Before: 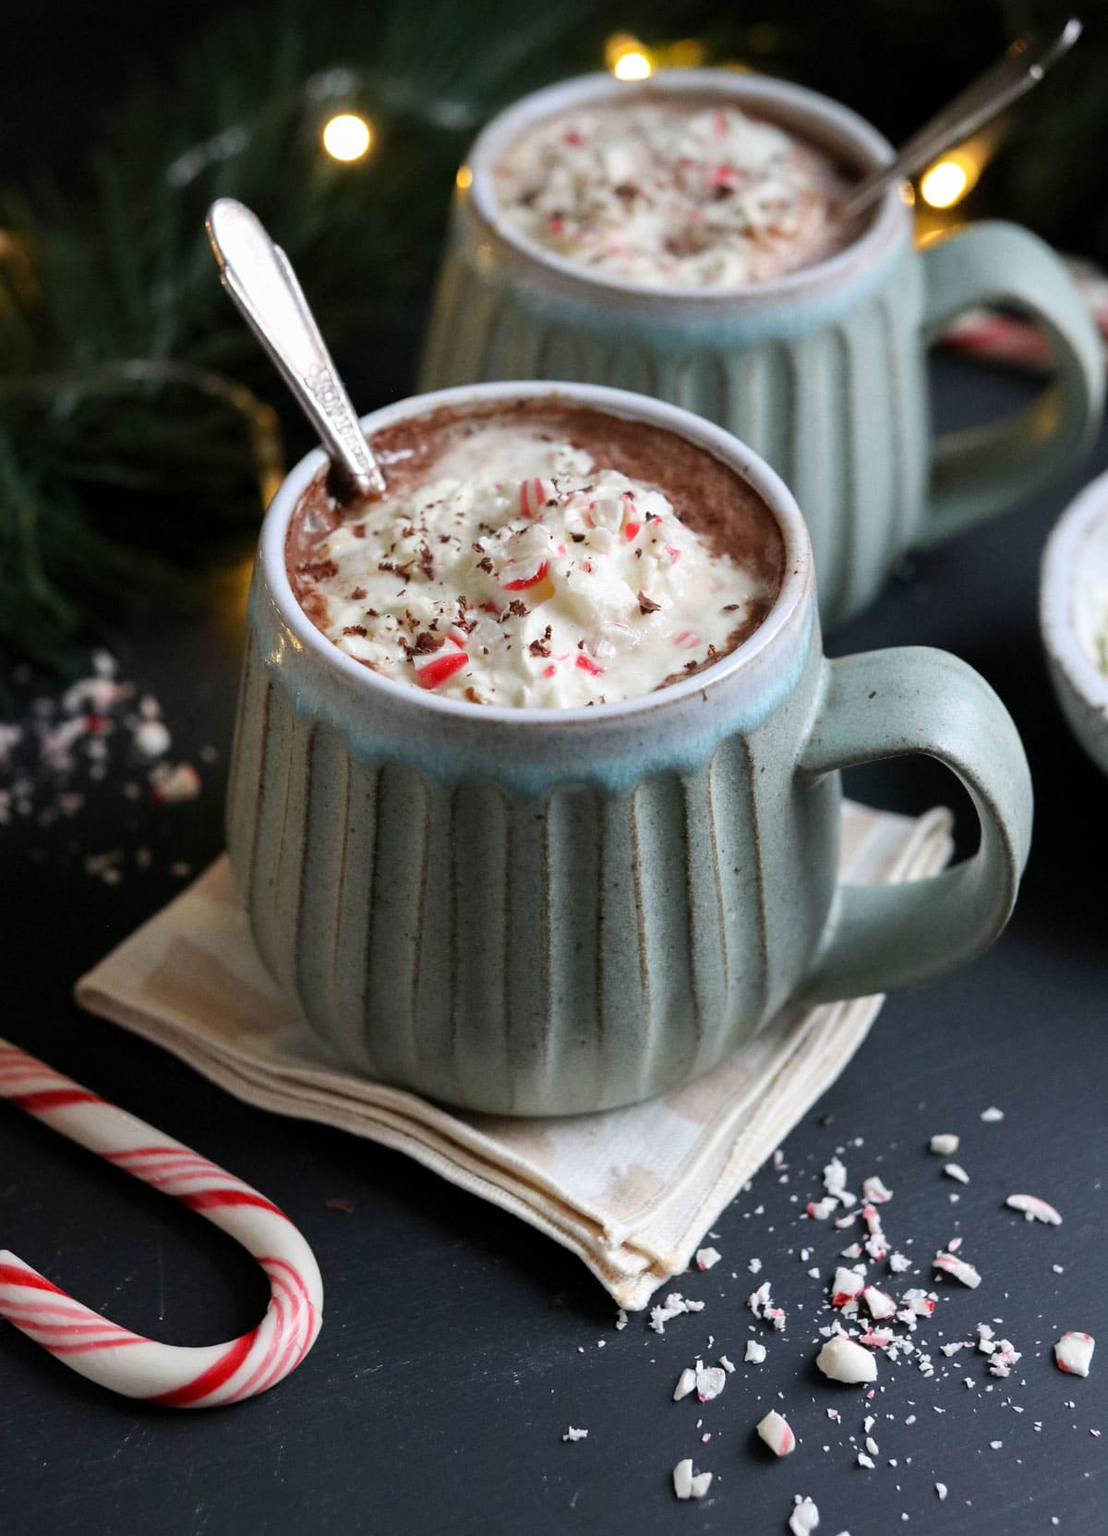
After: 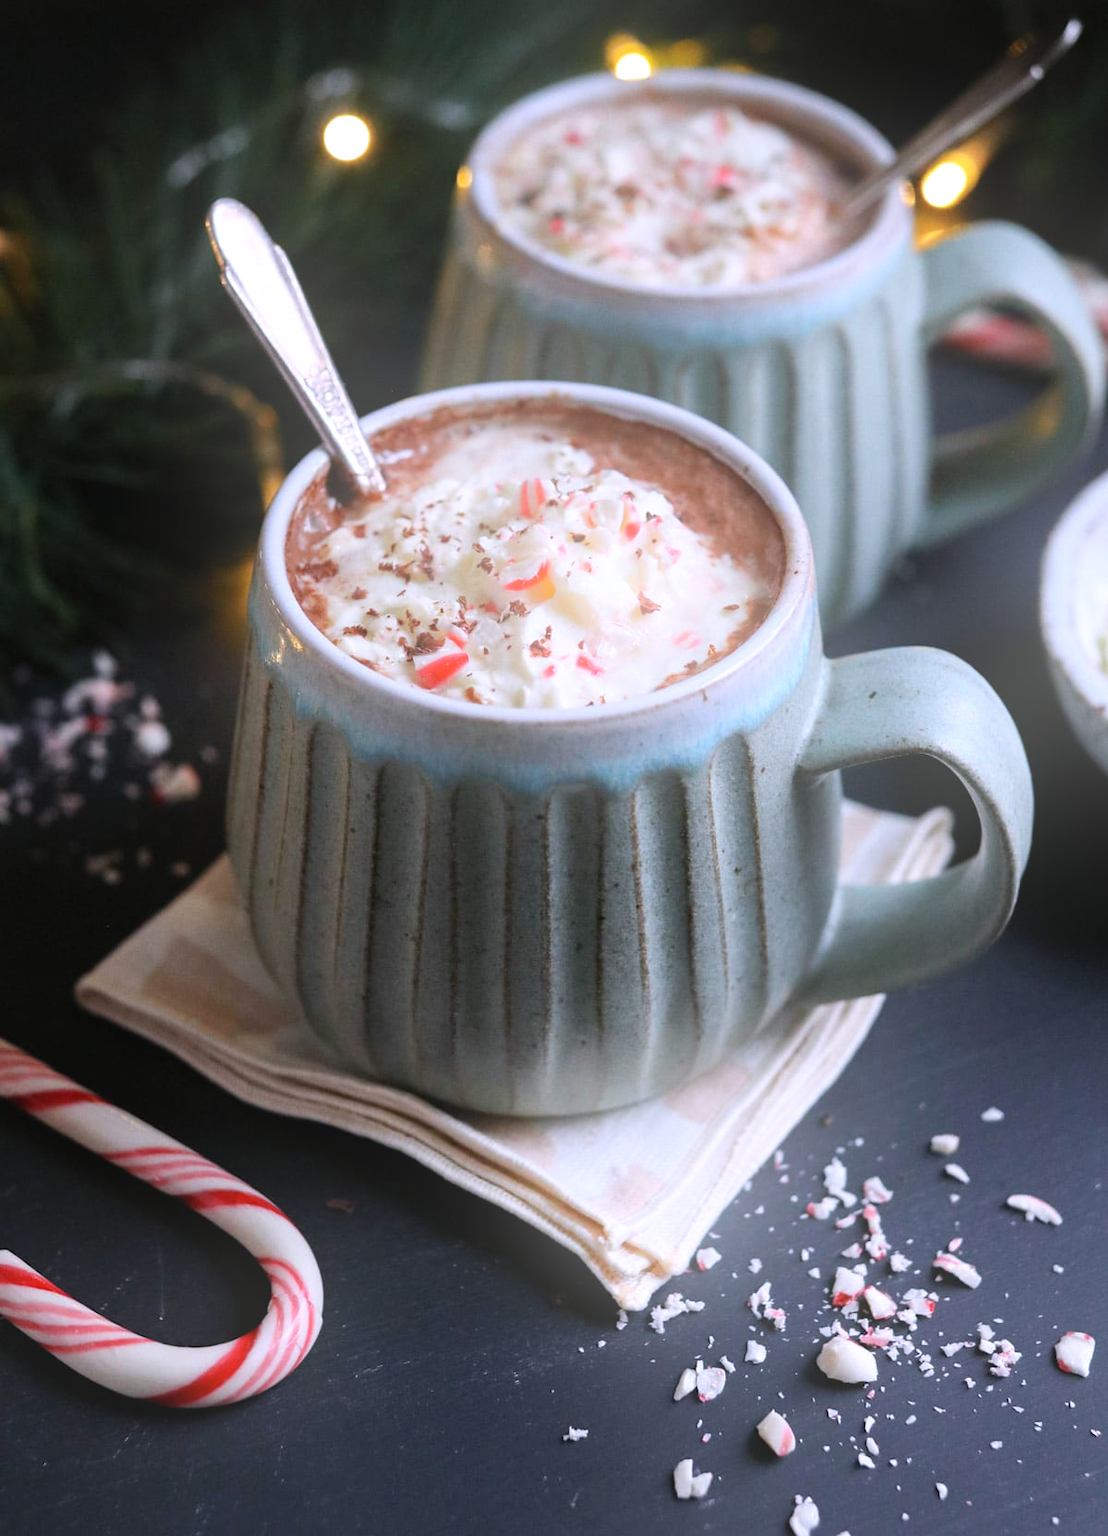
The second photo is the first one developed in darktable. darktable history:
white balance: red 1.004, blue 1.096
bloom: on, module defaults
exposure: black level correction -0.003, exposure 0.04 EV, compensate highlight preservation false
